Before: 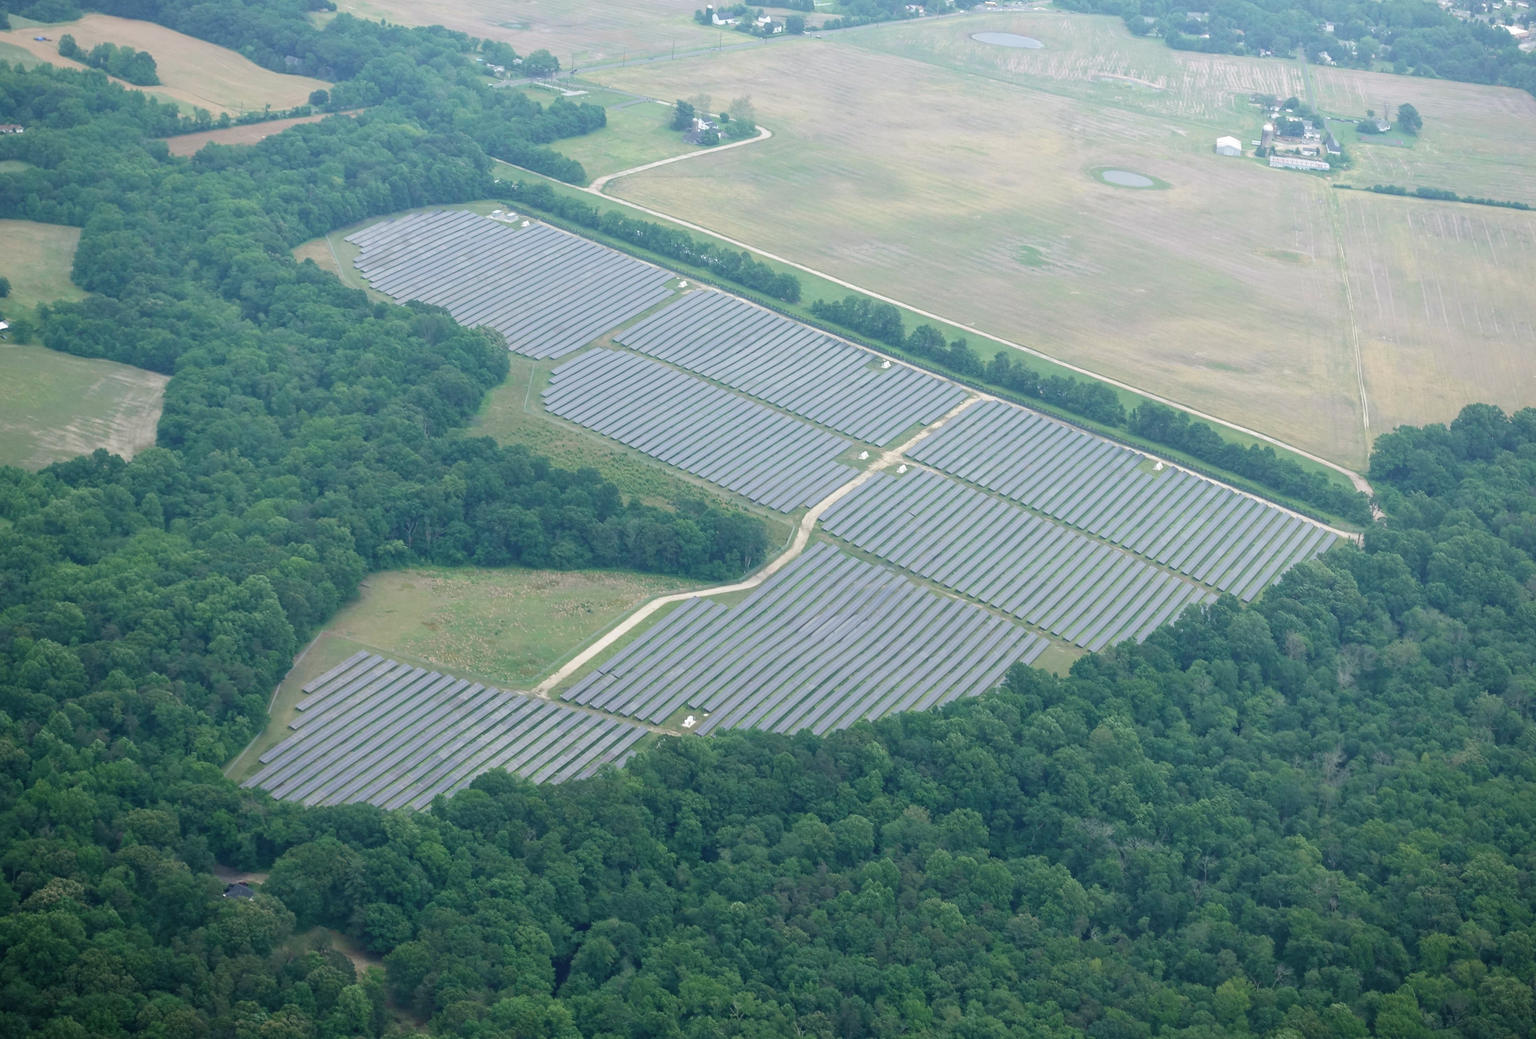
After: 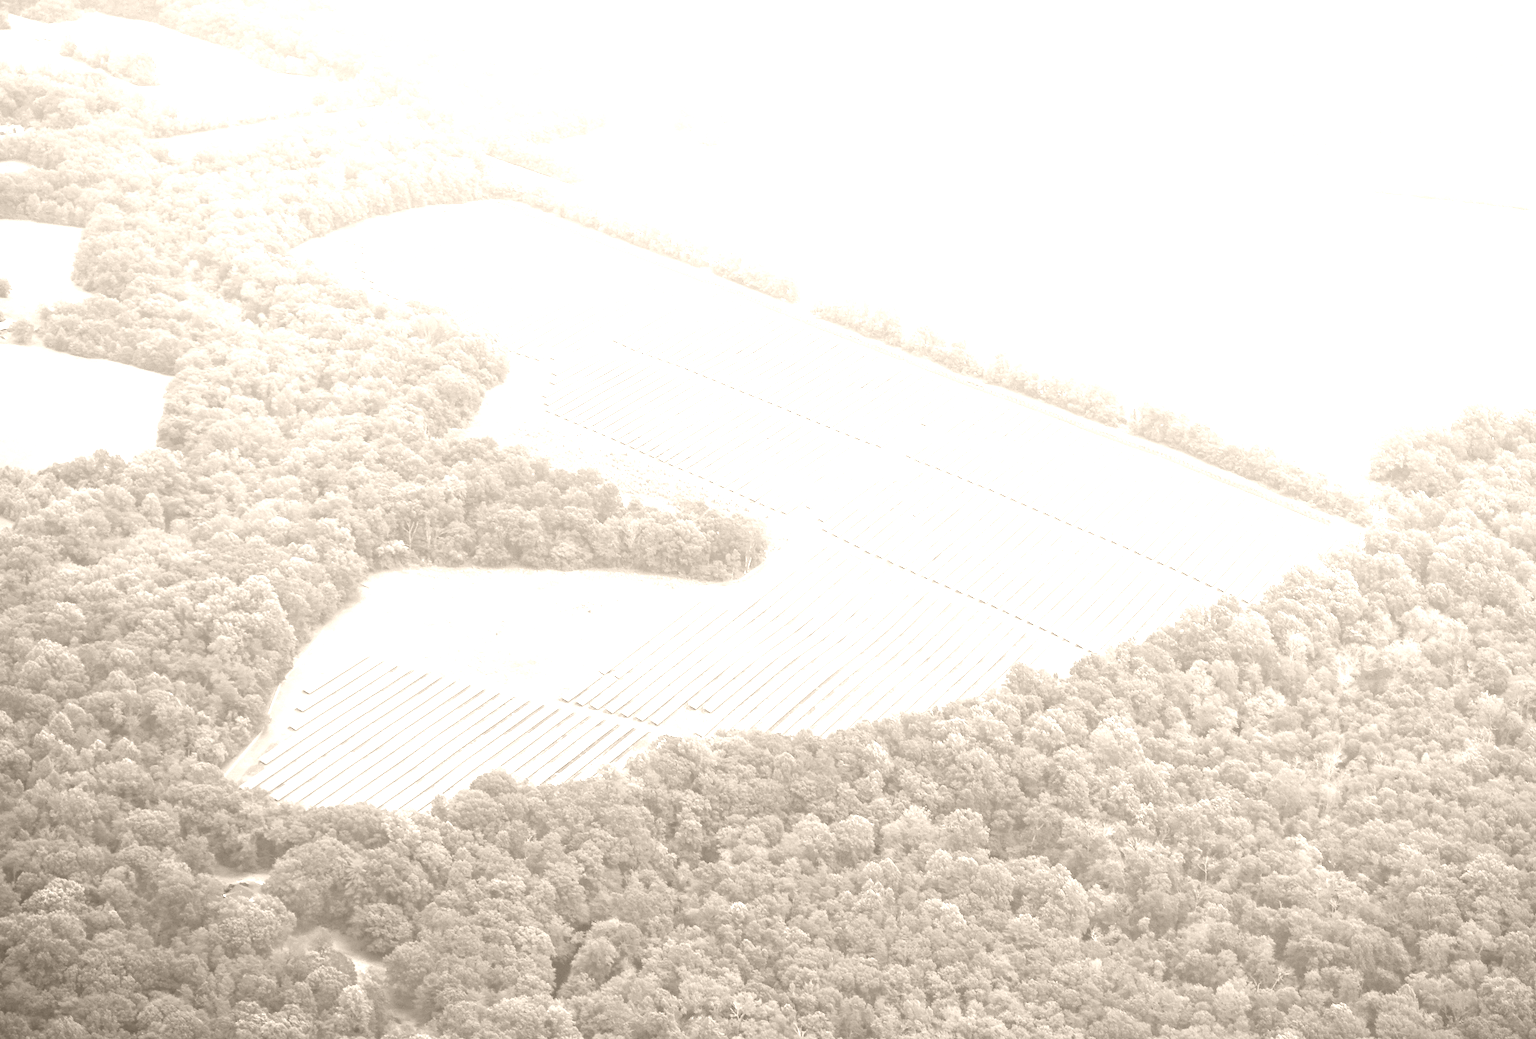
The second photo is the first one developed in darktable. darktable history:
colorize: hue 34.49°, saturation 35.33%, source mix 100%, version 1
exposure: black level correction 0, exposure 1.2 EV, compensate exposure bias true, compensate highlight preservation false
white balance: red 1.042, blue 1.17
color zones: curves: ch0 [(0.004, 0.588) (0.116, 0.636) (0.259, 0.476) (0.423, 0.464) (0.75, 0.5)]; ch1 [(0, 0) (0.143, 0) (0.286, 0) (0.429, 0) (0.571, 0) (0.714, 0) (0.857, 0)]
